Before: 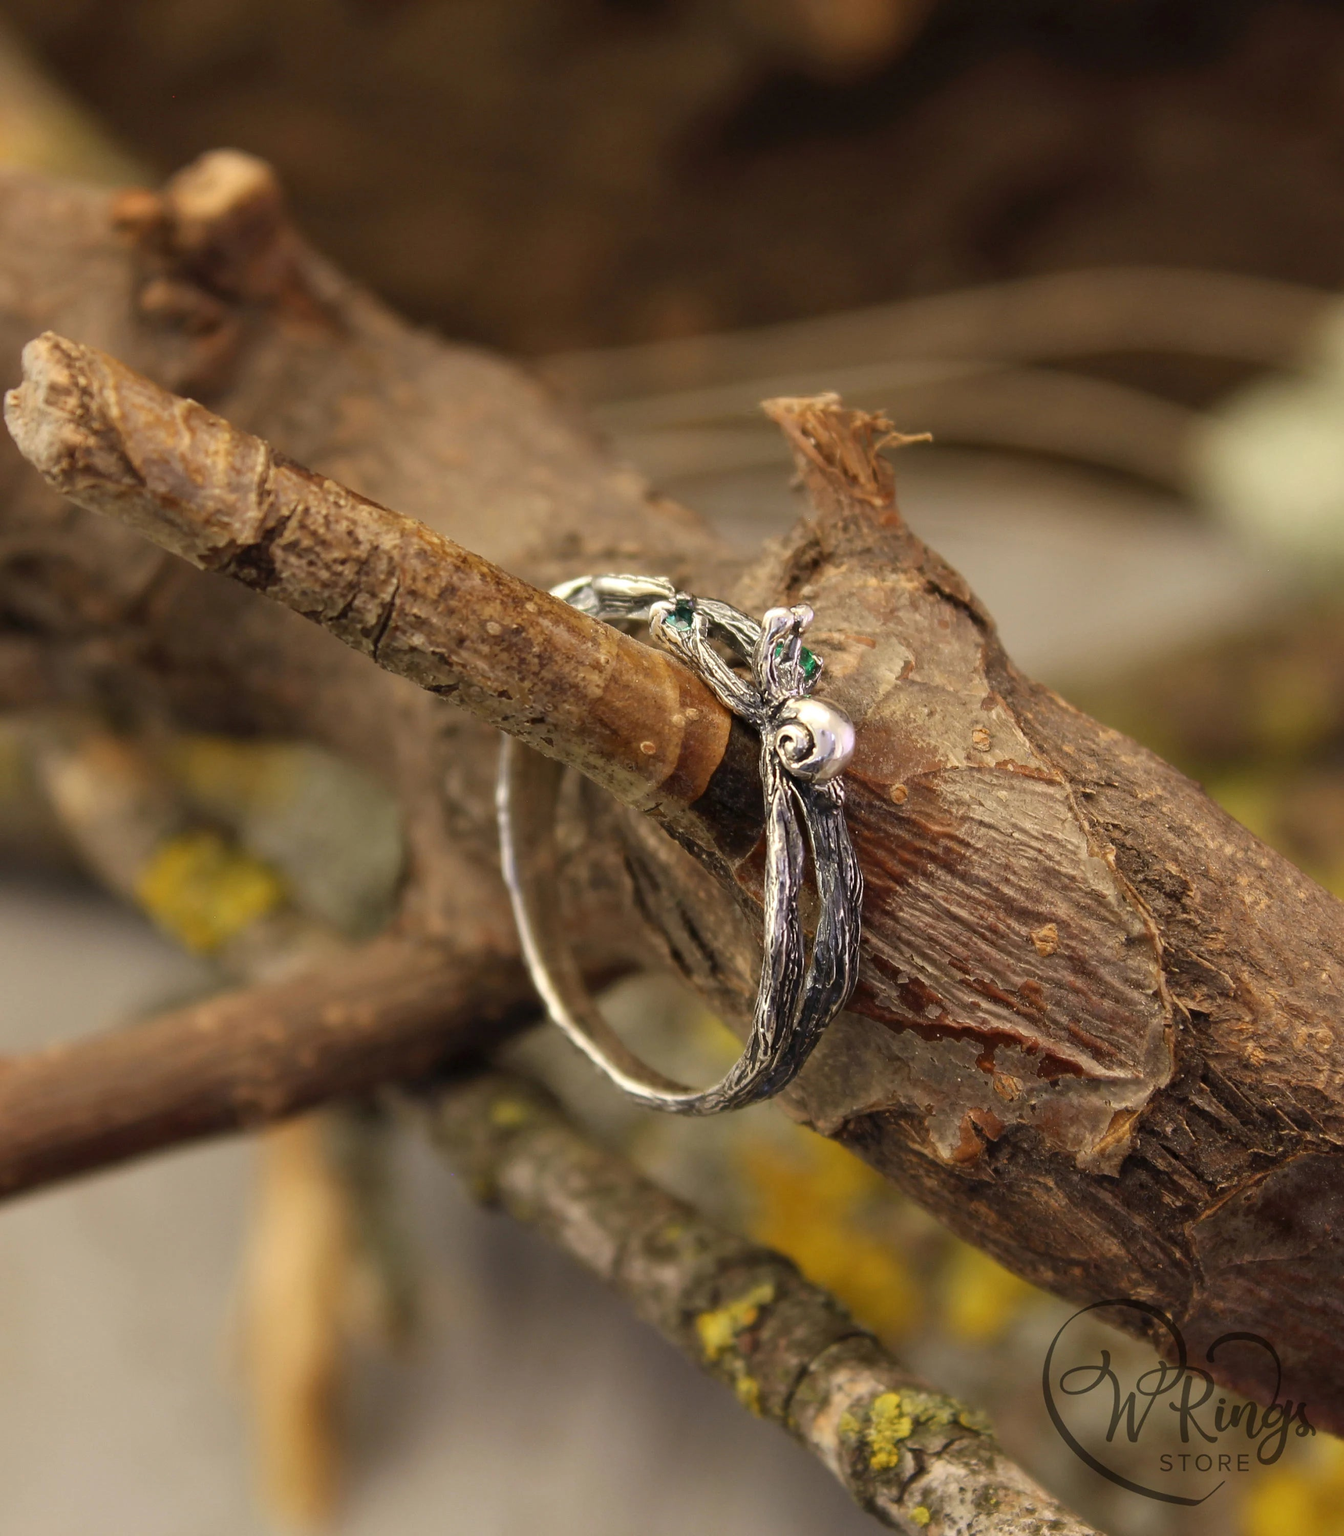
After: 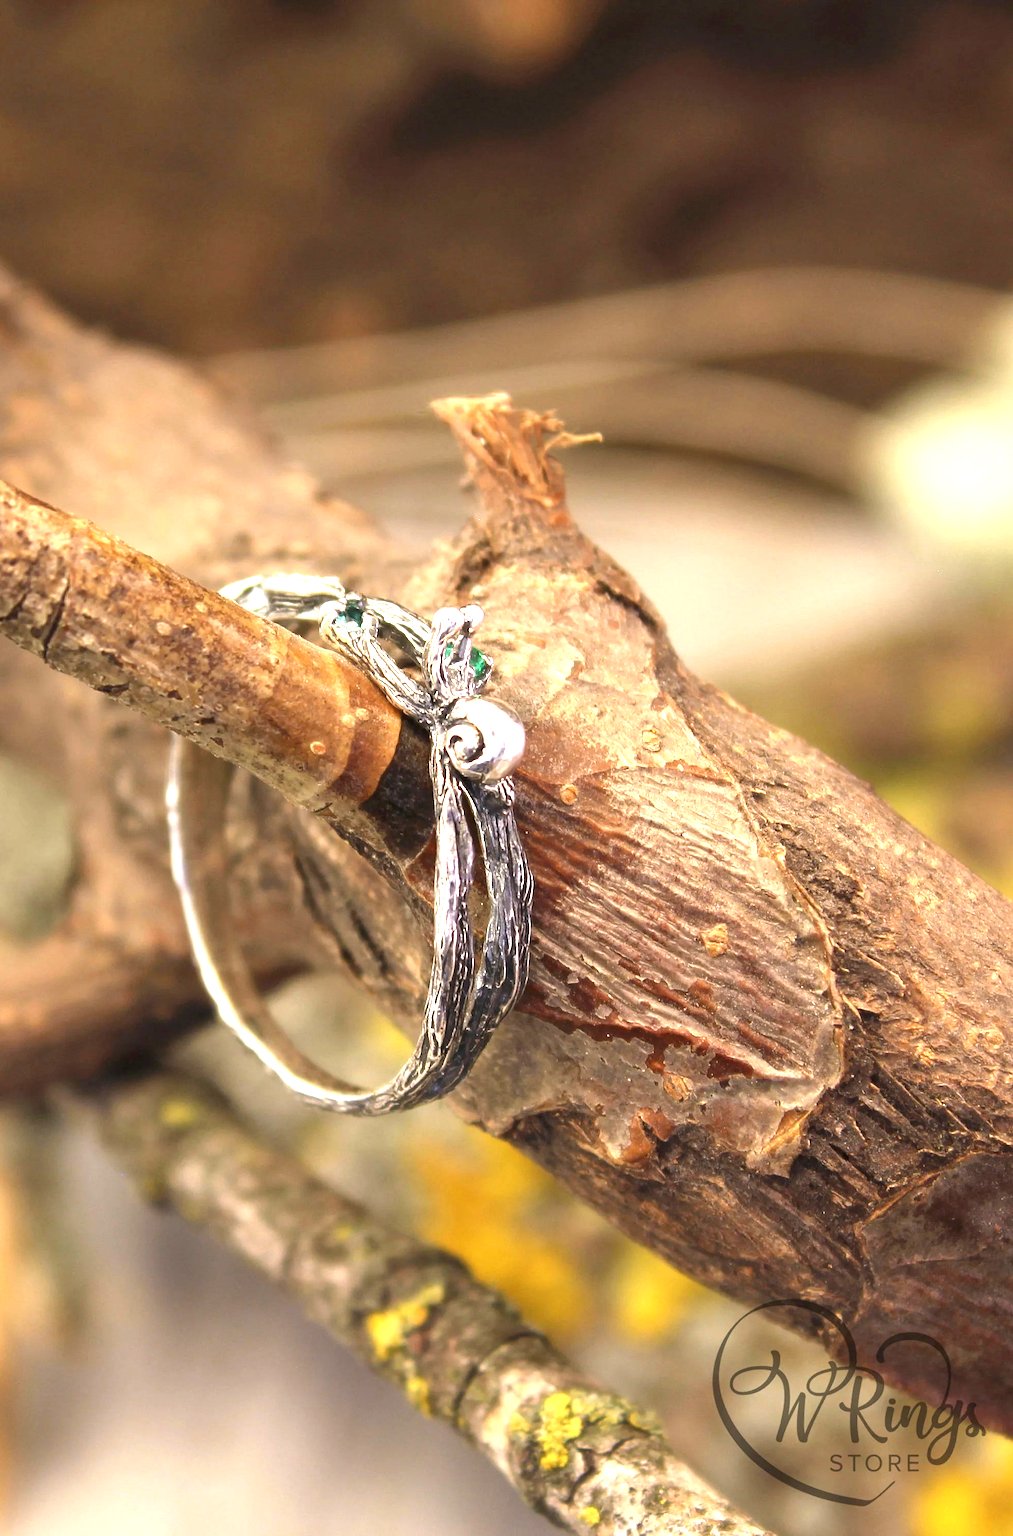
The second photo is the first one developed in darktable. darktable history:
exposure: black level correction 0, exposure 1.45 EV, compensate exposure bias true, compensate highlight preservation false
white balance: red 1.009, blue 1.027
crop and rotate: left 24.6%
